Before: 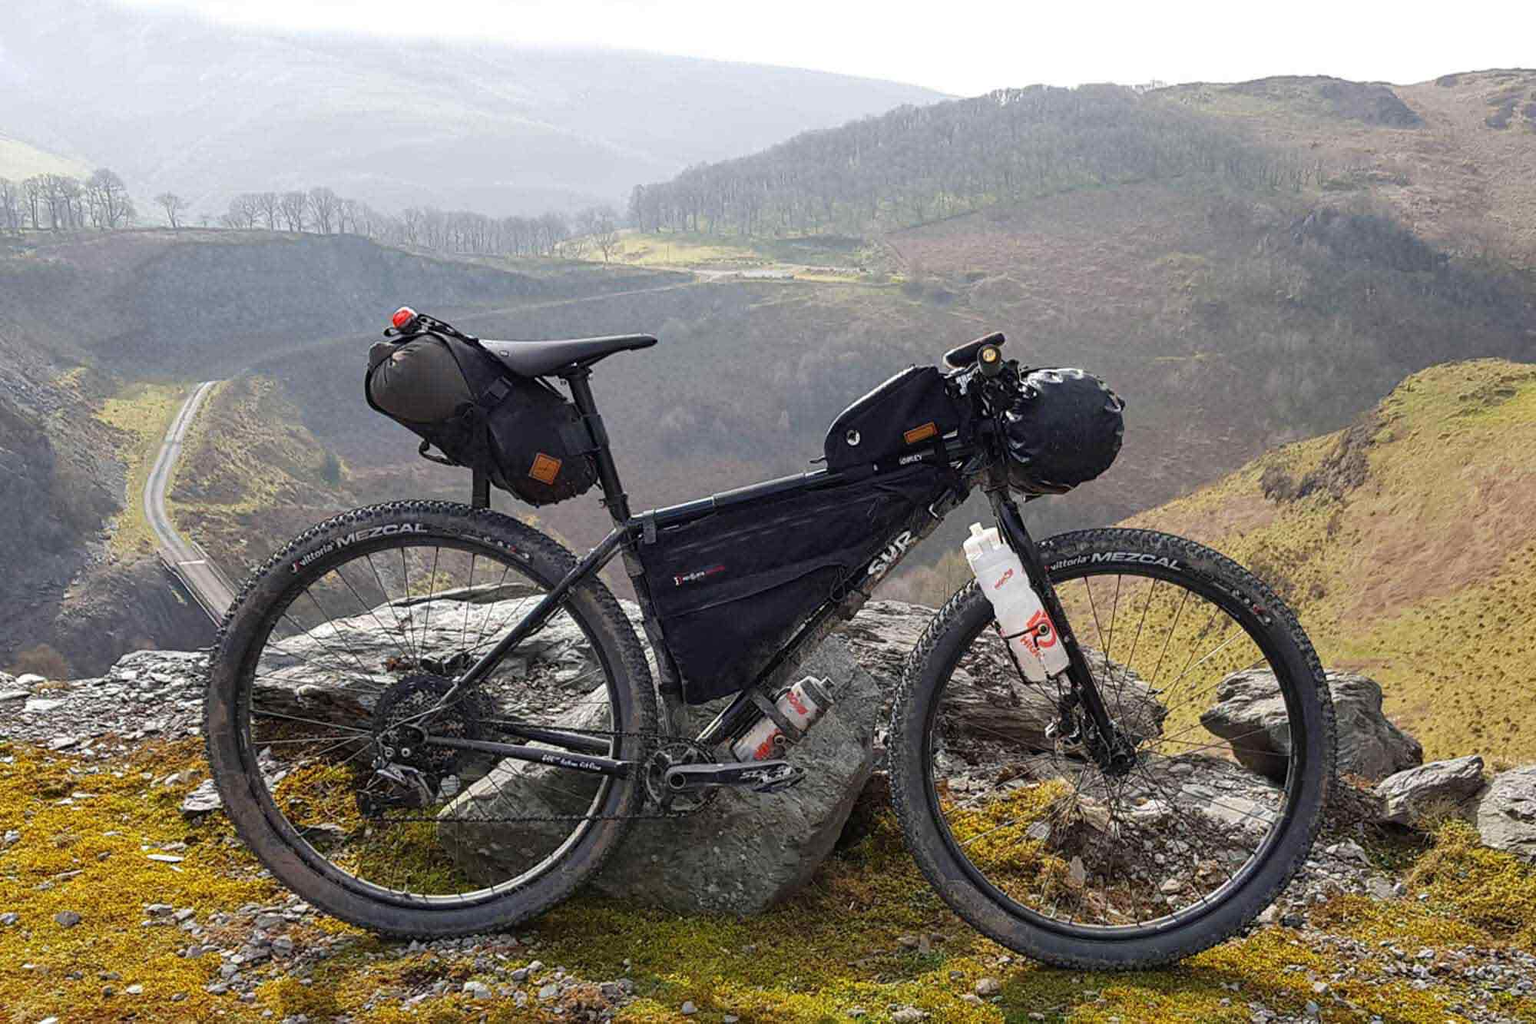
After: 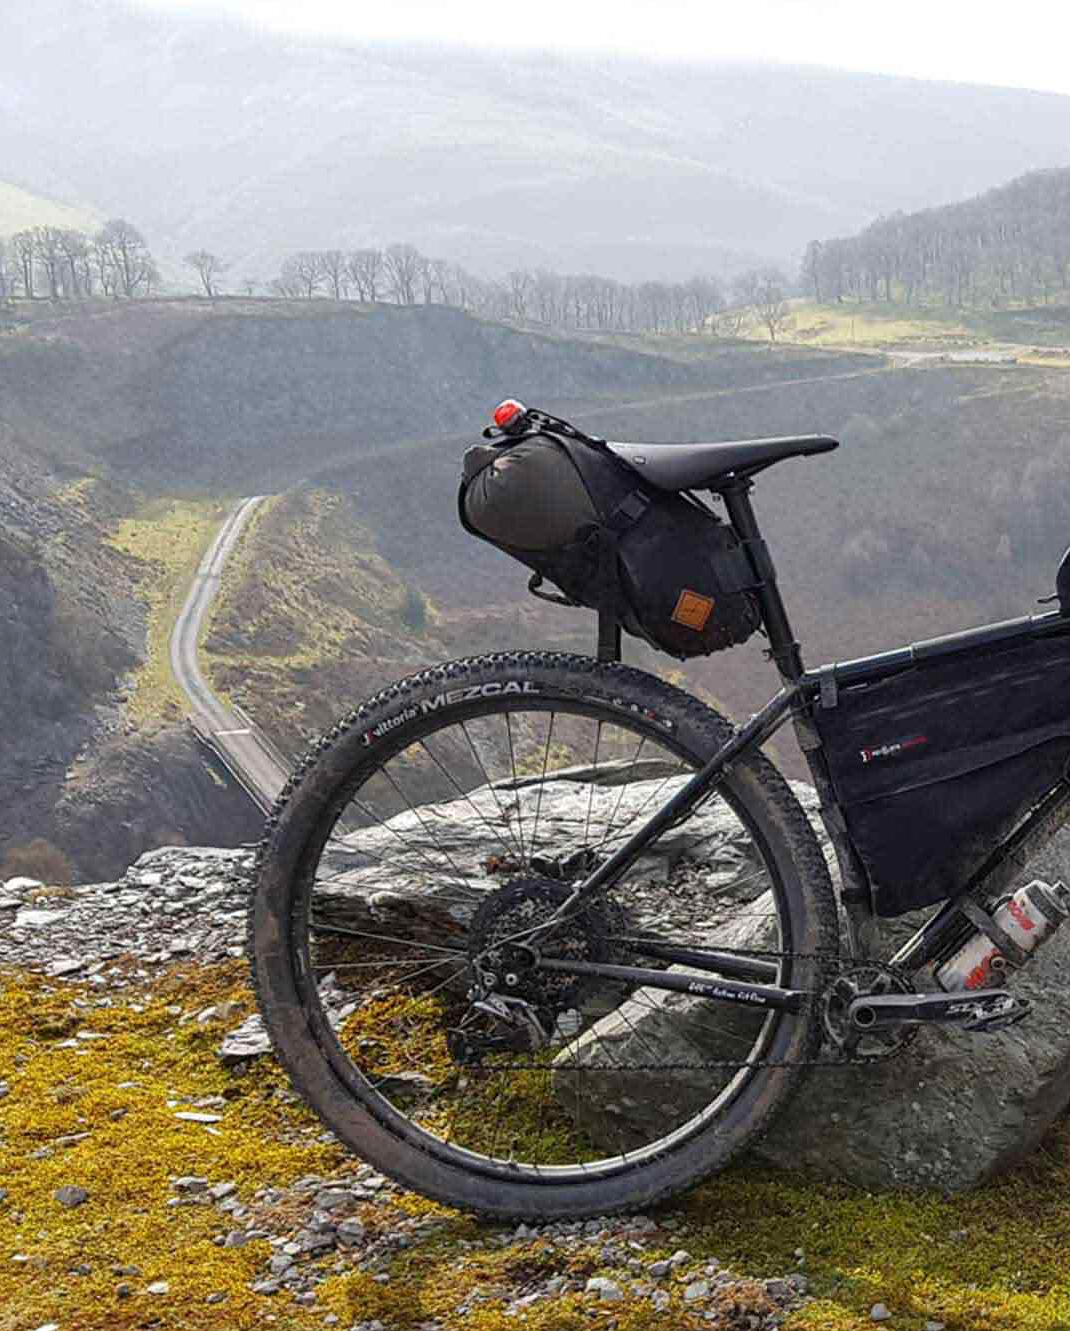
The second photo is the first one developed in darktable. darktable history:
exposure: exposure 0.014 EV, compensate highlight preservation false
crop: left 0.891%, right 45.588%, bottom 0.082%
